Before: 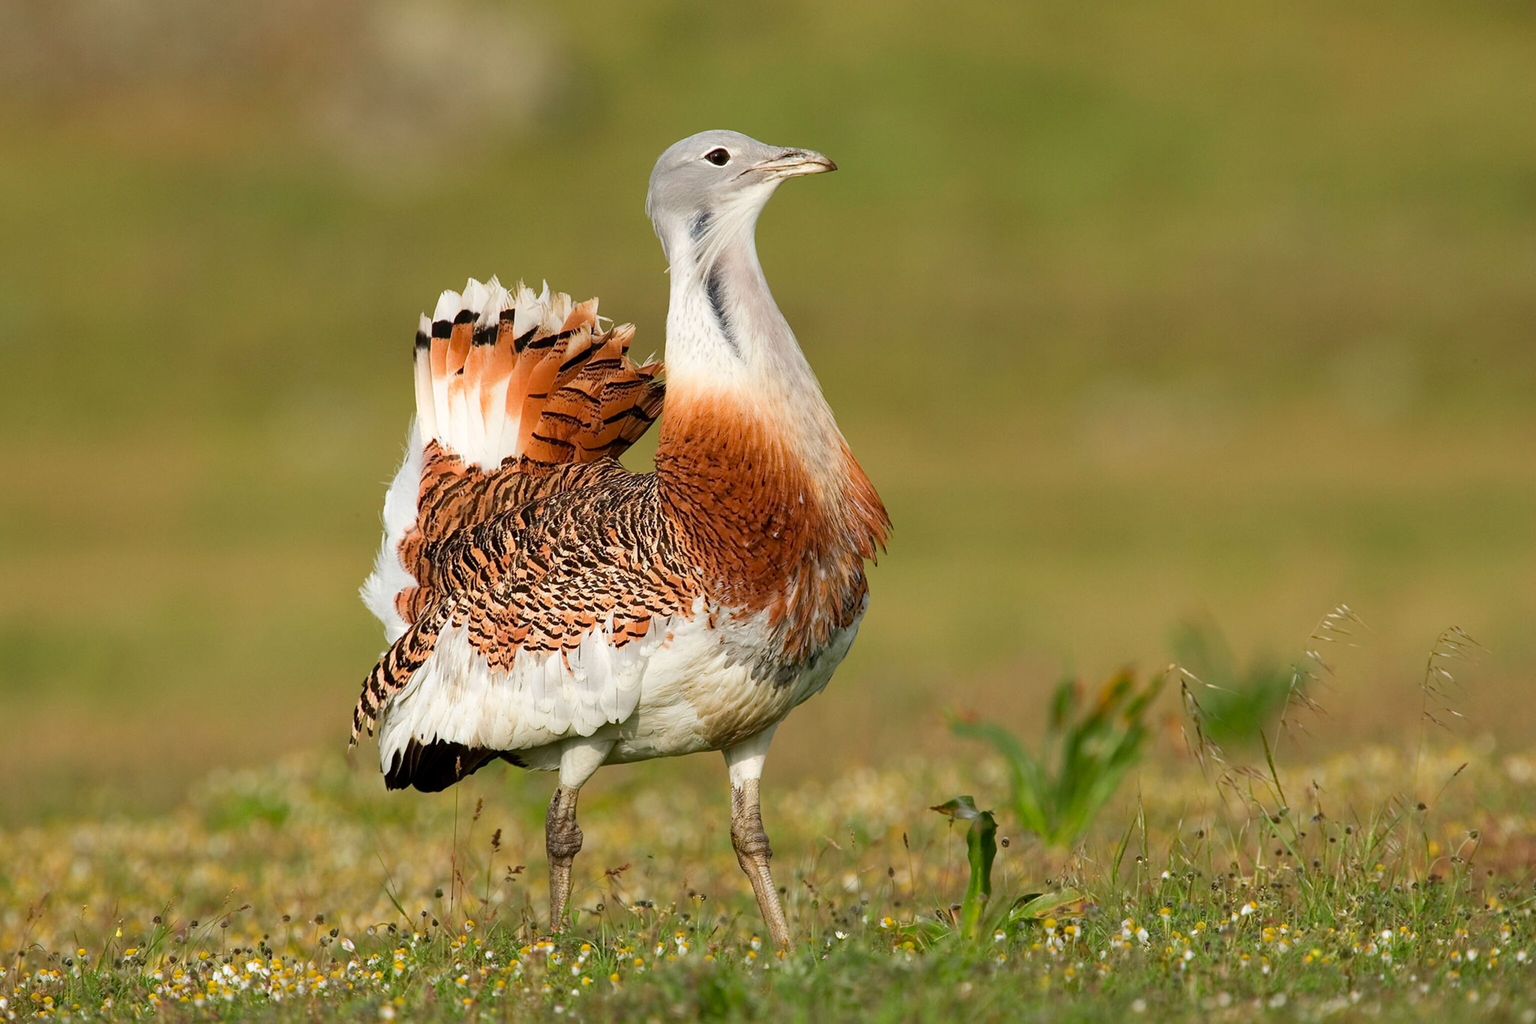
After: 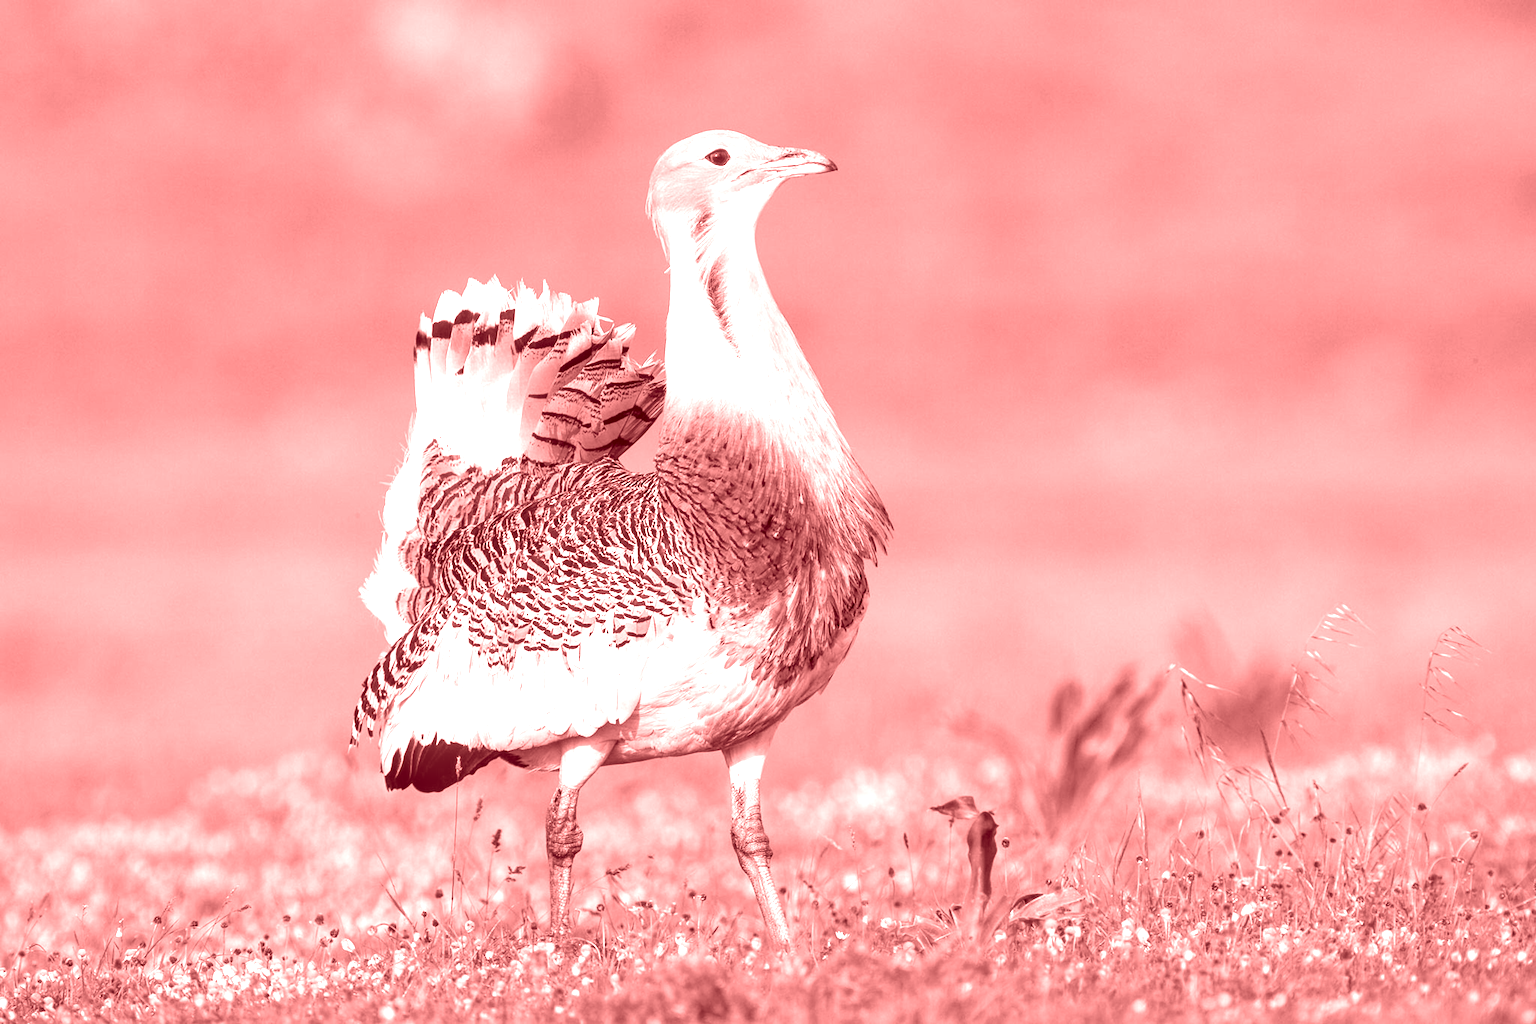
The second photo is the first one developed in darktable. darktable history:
local contrast: detail 150%
colorize: saturation 60%, source mix 100%
exposure: black level correction 0, exposure 0.9 EV, compensate highlight preservation false
contrast brightness saturation: contrast -0.1, saturation -0.1
color correction: highlights a* 21.16, highlights b* 19.61
